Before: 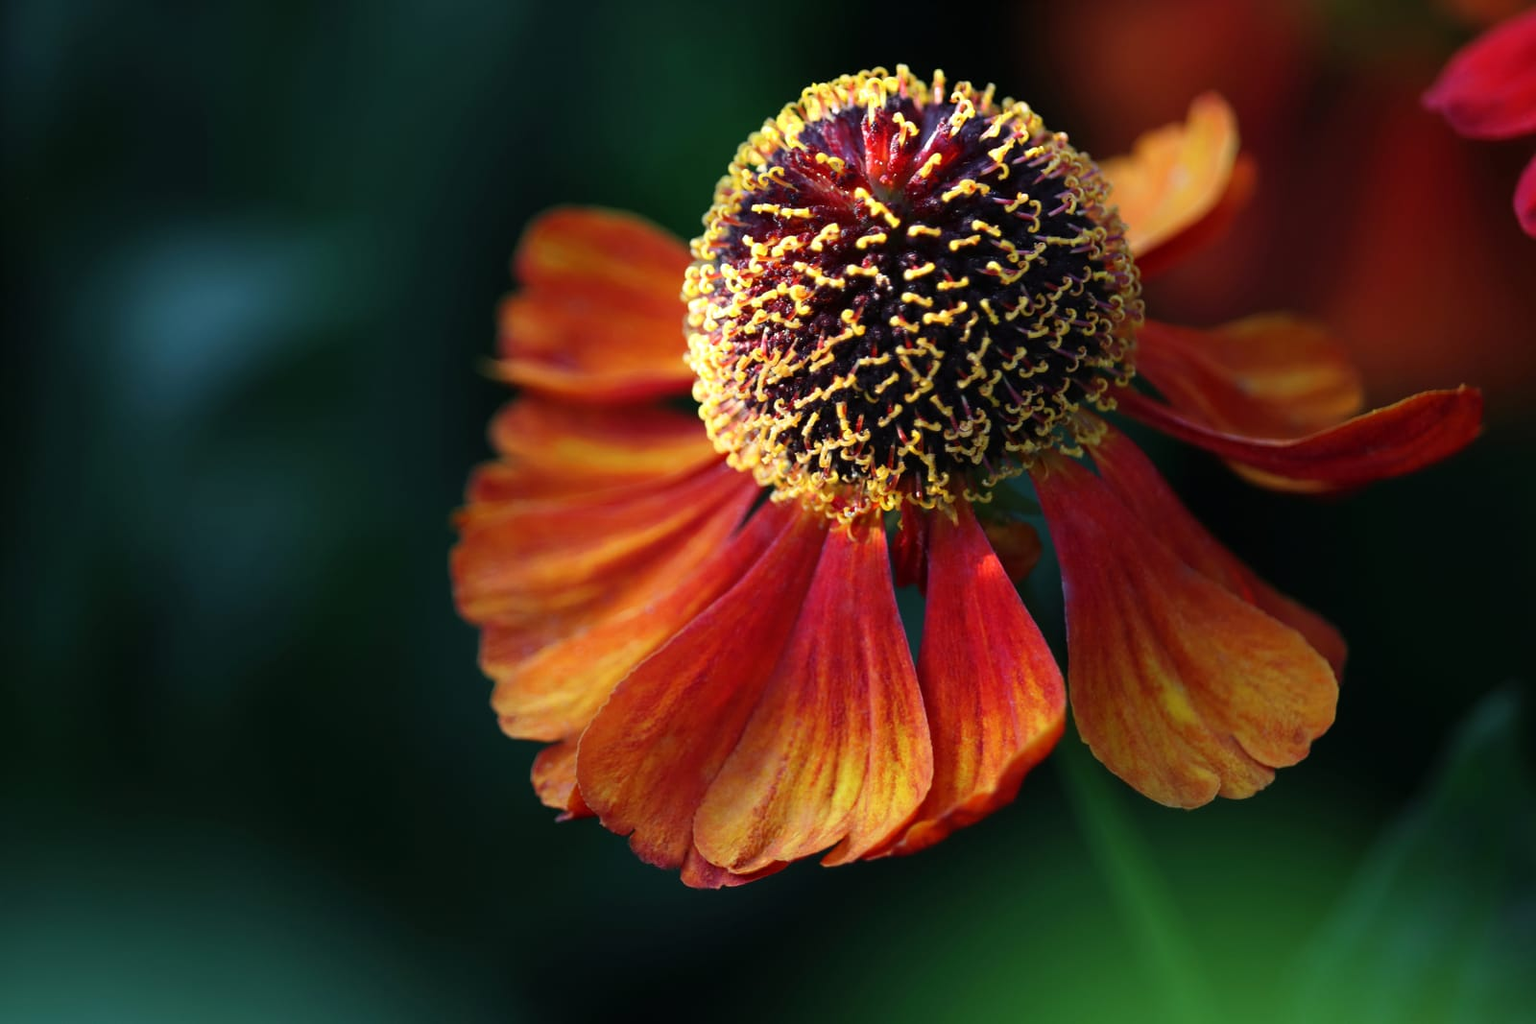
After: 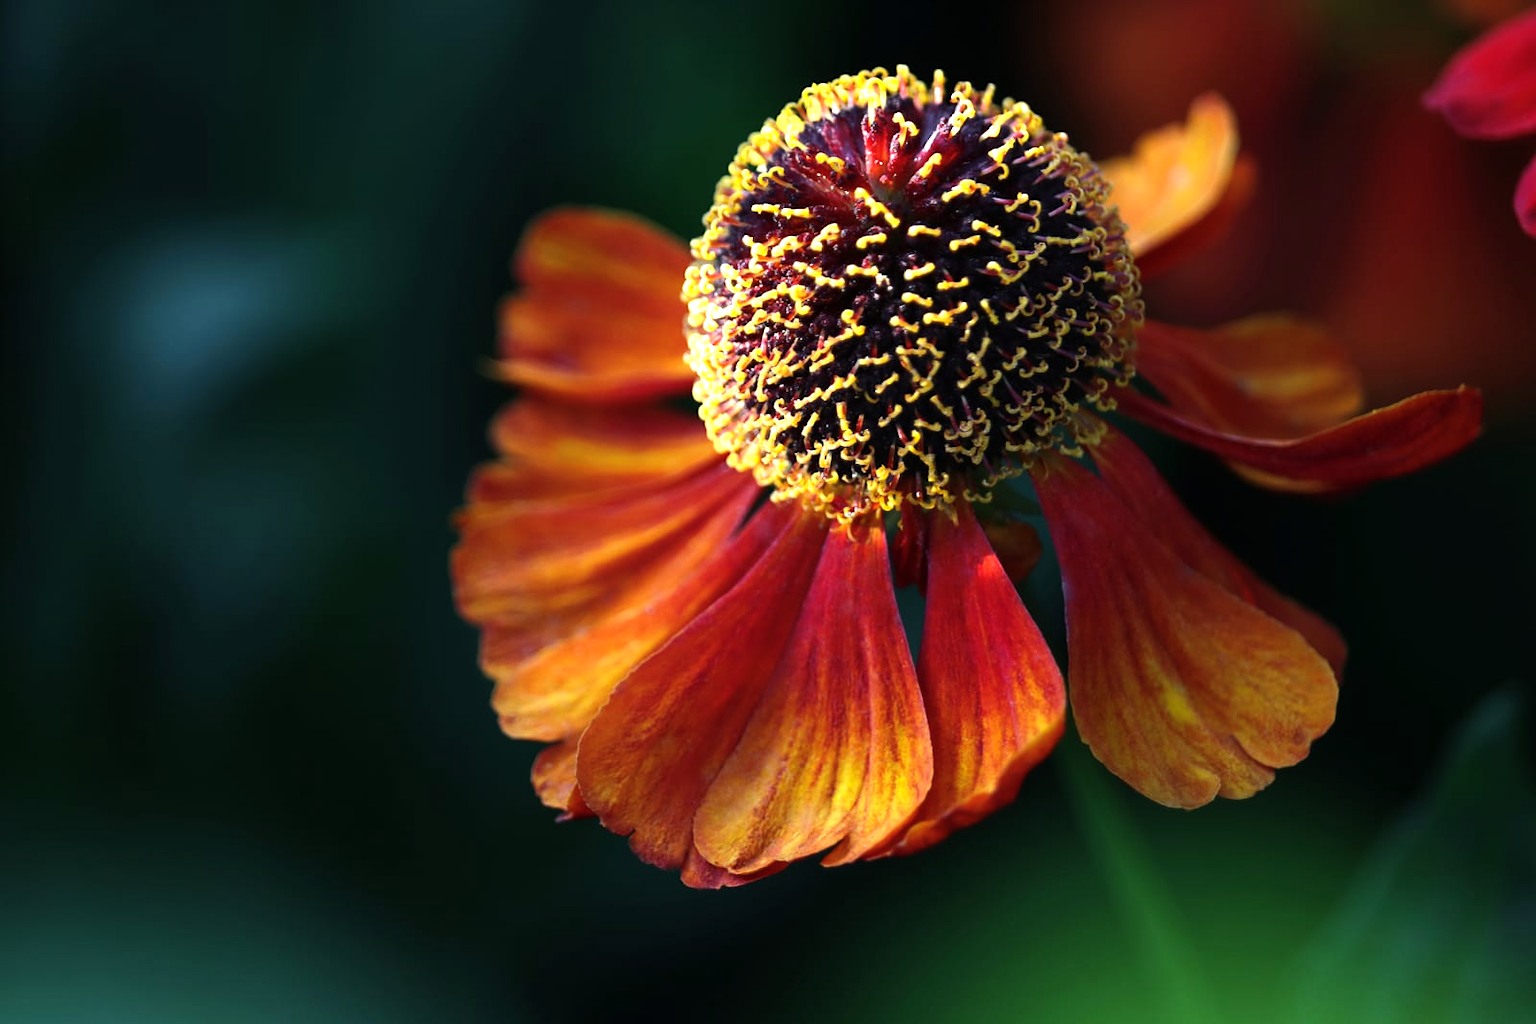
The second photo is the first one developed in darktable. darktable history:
color balance rgb: shadows lift › chroma 1.708%, shadows lift › hue 263.58°, perceptual saturation grading › global saturation 0.992%, perceptual brilliance grading › highlights 16.073%, perceptual brilliance grading › mid-tones 6.763%, perceptual brilliance grading › shadows -15.02%, global vibrance 9.74%
